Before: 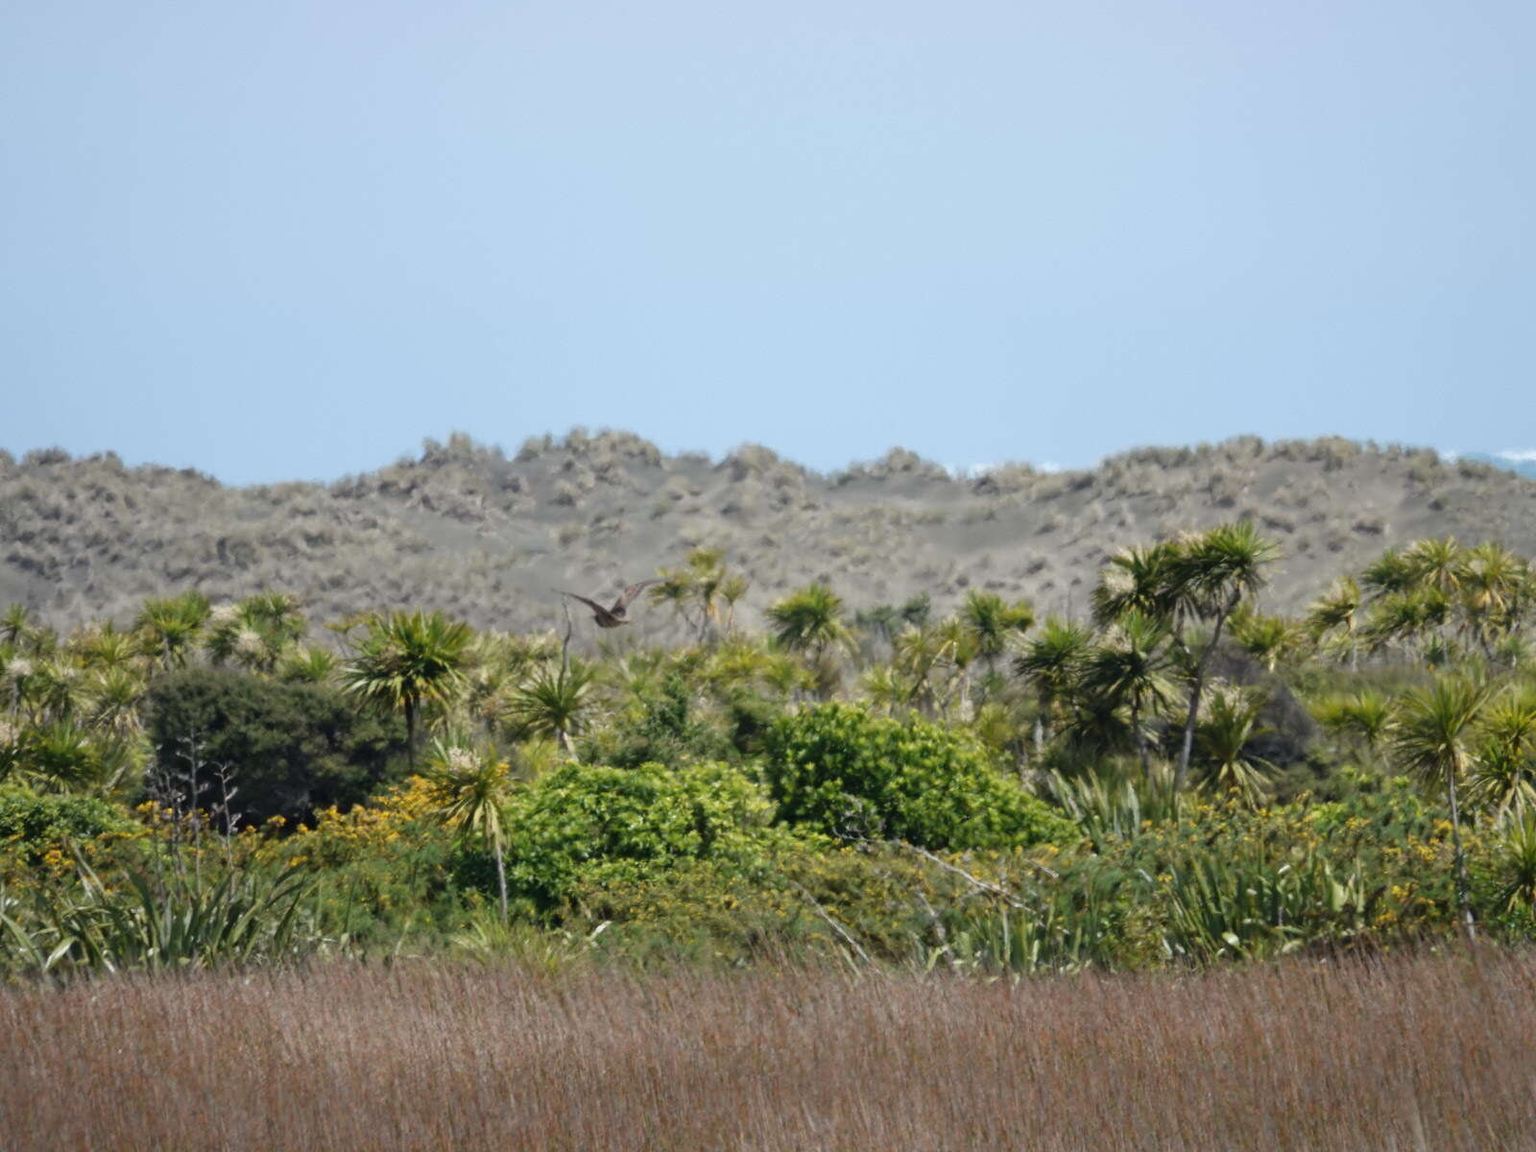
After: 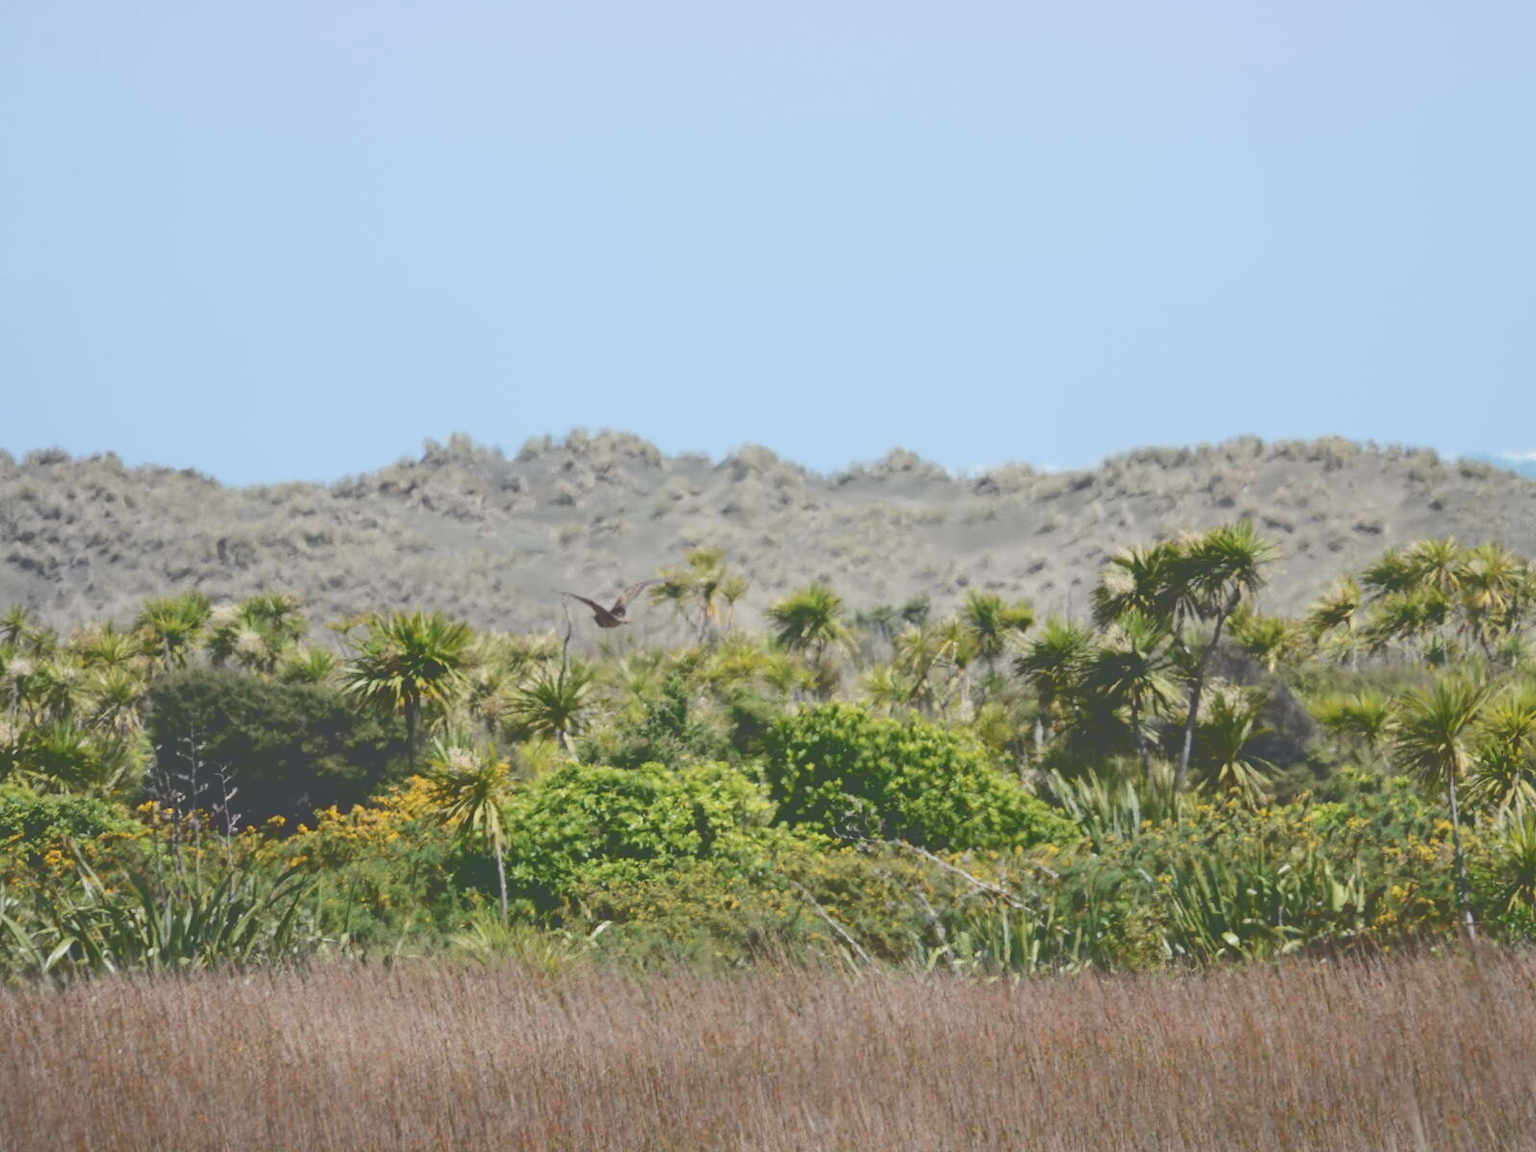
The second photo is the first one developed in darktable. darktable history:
tone curve: curves: ch0 [(0, 0) (0.003, 0.272) (0.011, 0.275) (0.025, 0.275) (0.044, 0.278) (0.069, 0.282) (0.1, 0.284) (0.136, 0.287) (0.177, 0.294) (0.224, 0.314) (0.277, 0.347) (0.335, 0.403) (0.399, 0.473) (0.468, 0.552) (0.543, 0.622) (0.623, 0.69) (0.709, 0.756) (0.801, 0.818) (0.898, 0.865) (1, 1)], color space Lab, independent channels, preserve colors none
